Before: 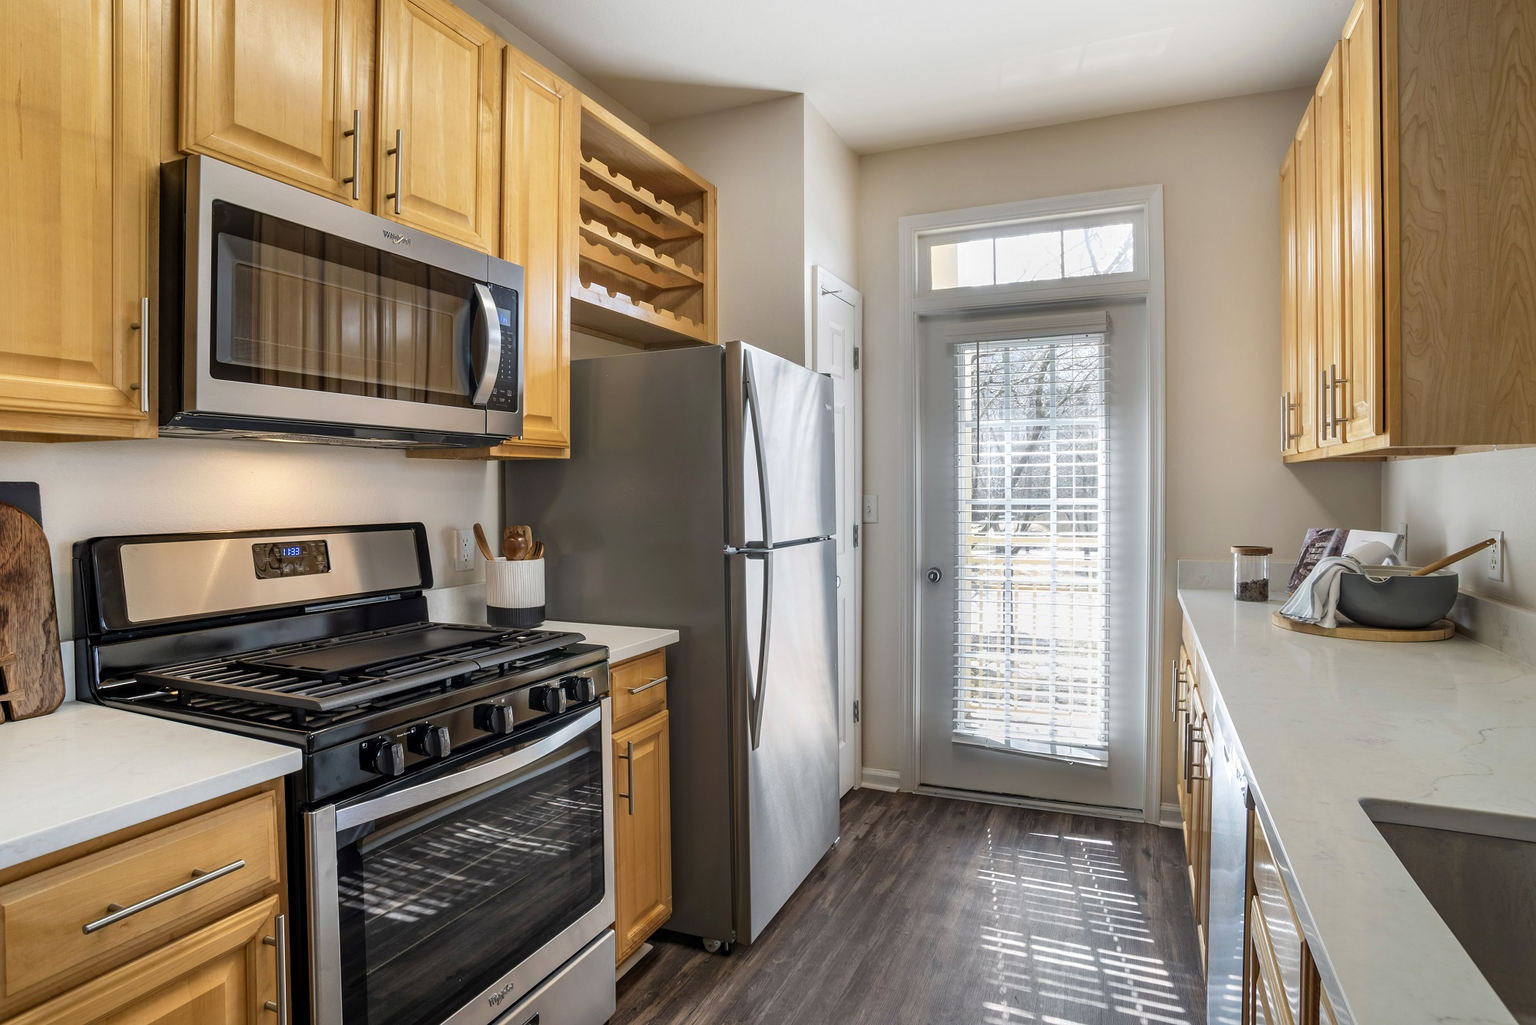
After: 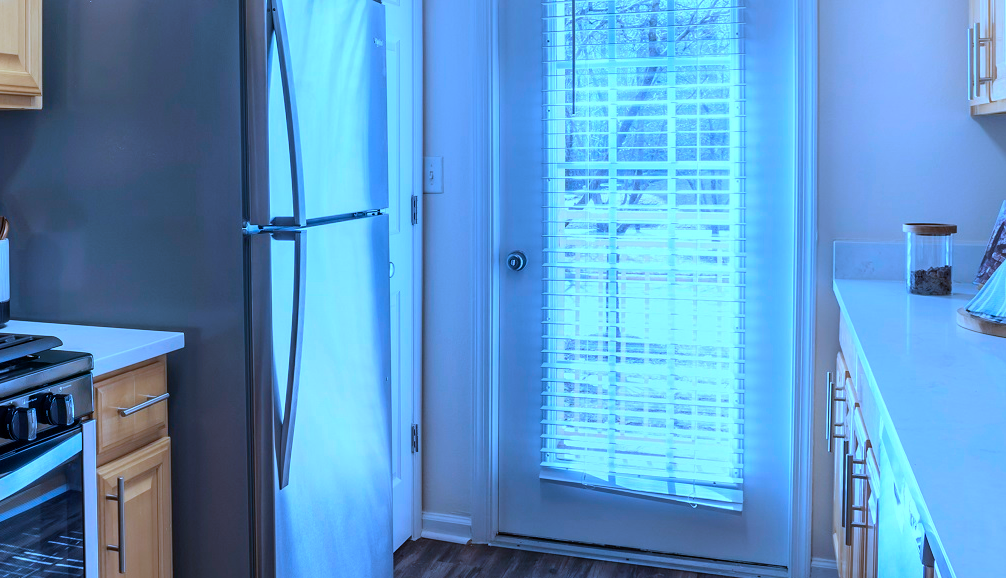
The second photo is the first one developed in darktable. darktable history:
color calibration: illuminant as shot in camera, x 0.462, y 0.419, temperature 2651.64 K
crop: left 35.03%, top 36.625%, right 14.663%, bottom 20.057%
